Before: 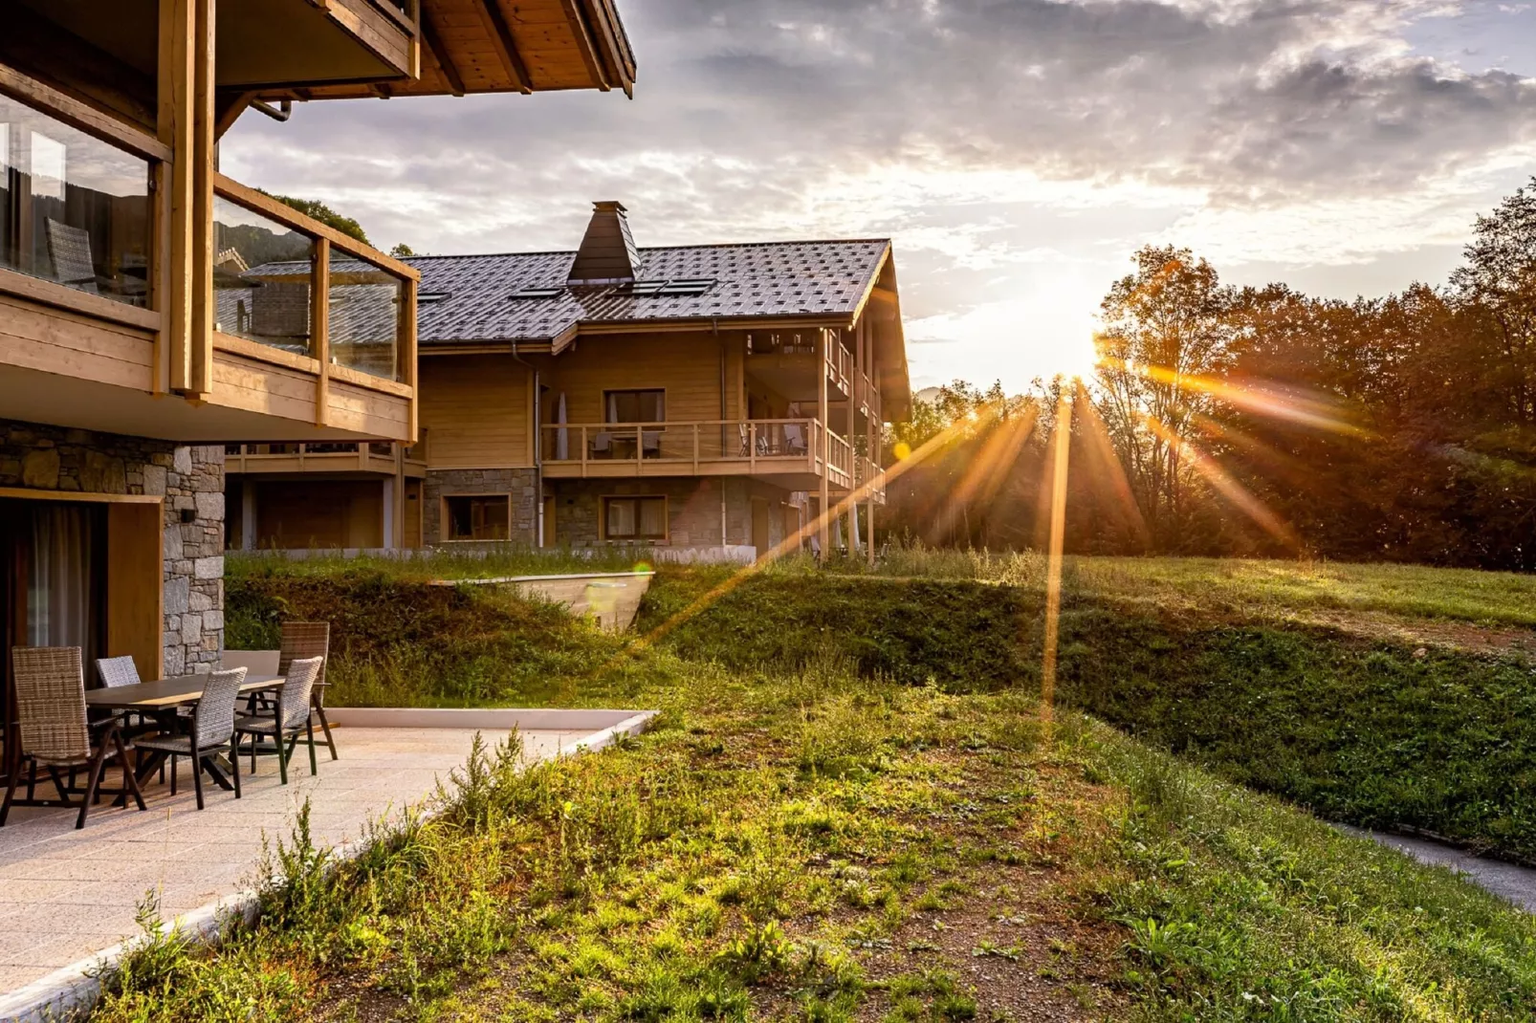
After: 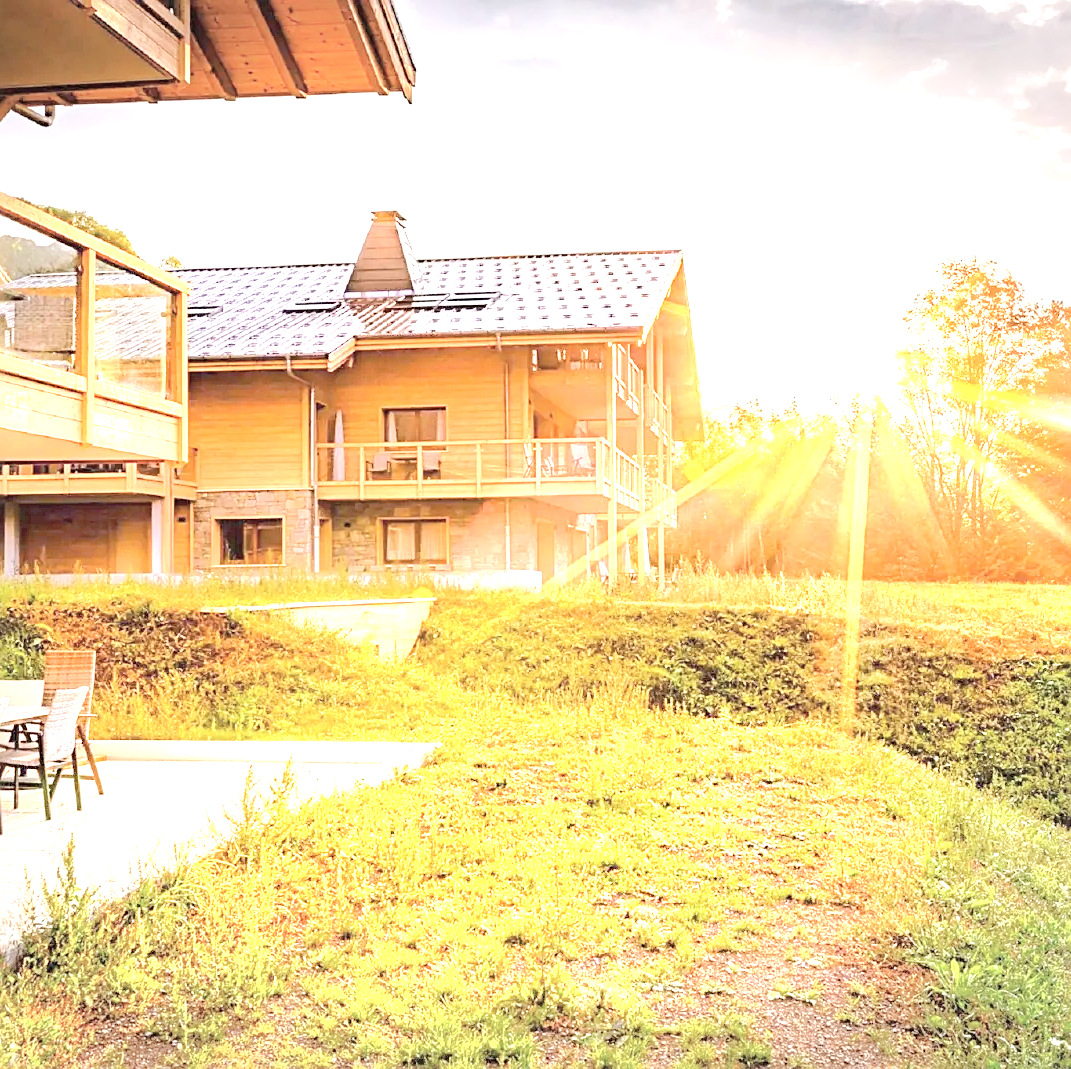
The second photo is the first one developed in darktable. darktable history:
exposure: black level correction 0, exposure 1.989 EV, compensate highlight preservation false
crop and rotate: left 15.522%, right 17.733%
contrast brightness saturation: brightness 0.147
vignetting: fall-off start 100.79%, brightness -0.433, saturation -0.193, width/height ratio 1.311
sharpen: on, module defaults
color correction: highlights b* -0.034, saturation 0.815
tone equalizer: -8 EV 1.98 EV, -7 EV 1.98 EV, -6 EV 1.97 EV, -5 EV 1.97 EV, -4 EV 1.99 EV, -3 EV 1.48 EV, -2 EV 0.99 EV, -1 EV 0.517 EV, edges refinement/feathering 500, mask exposure compensation -1.57 EV, preserve details no
